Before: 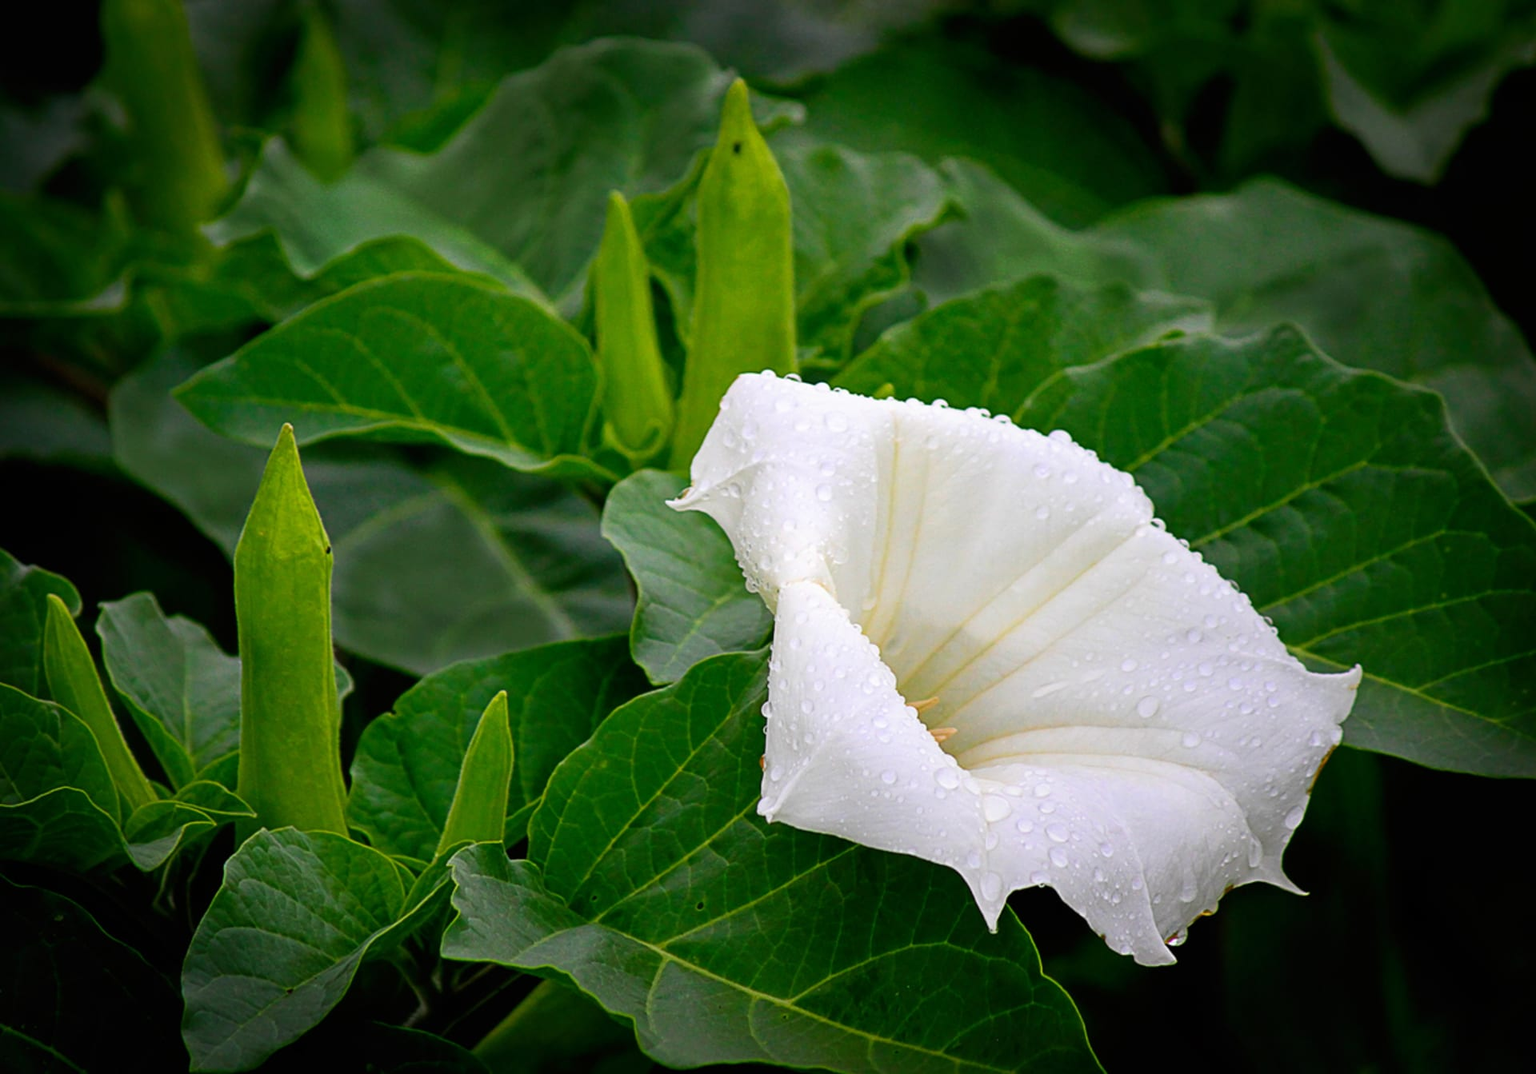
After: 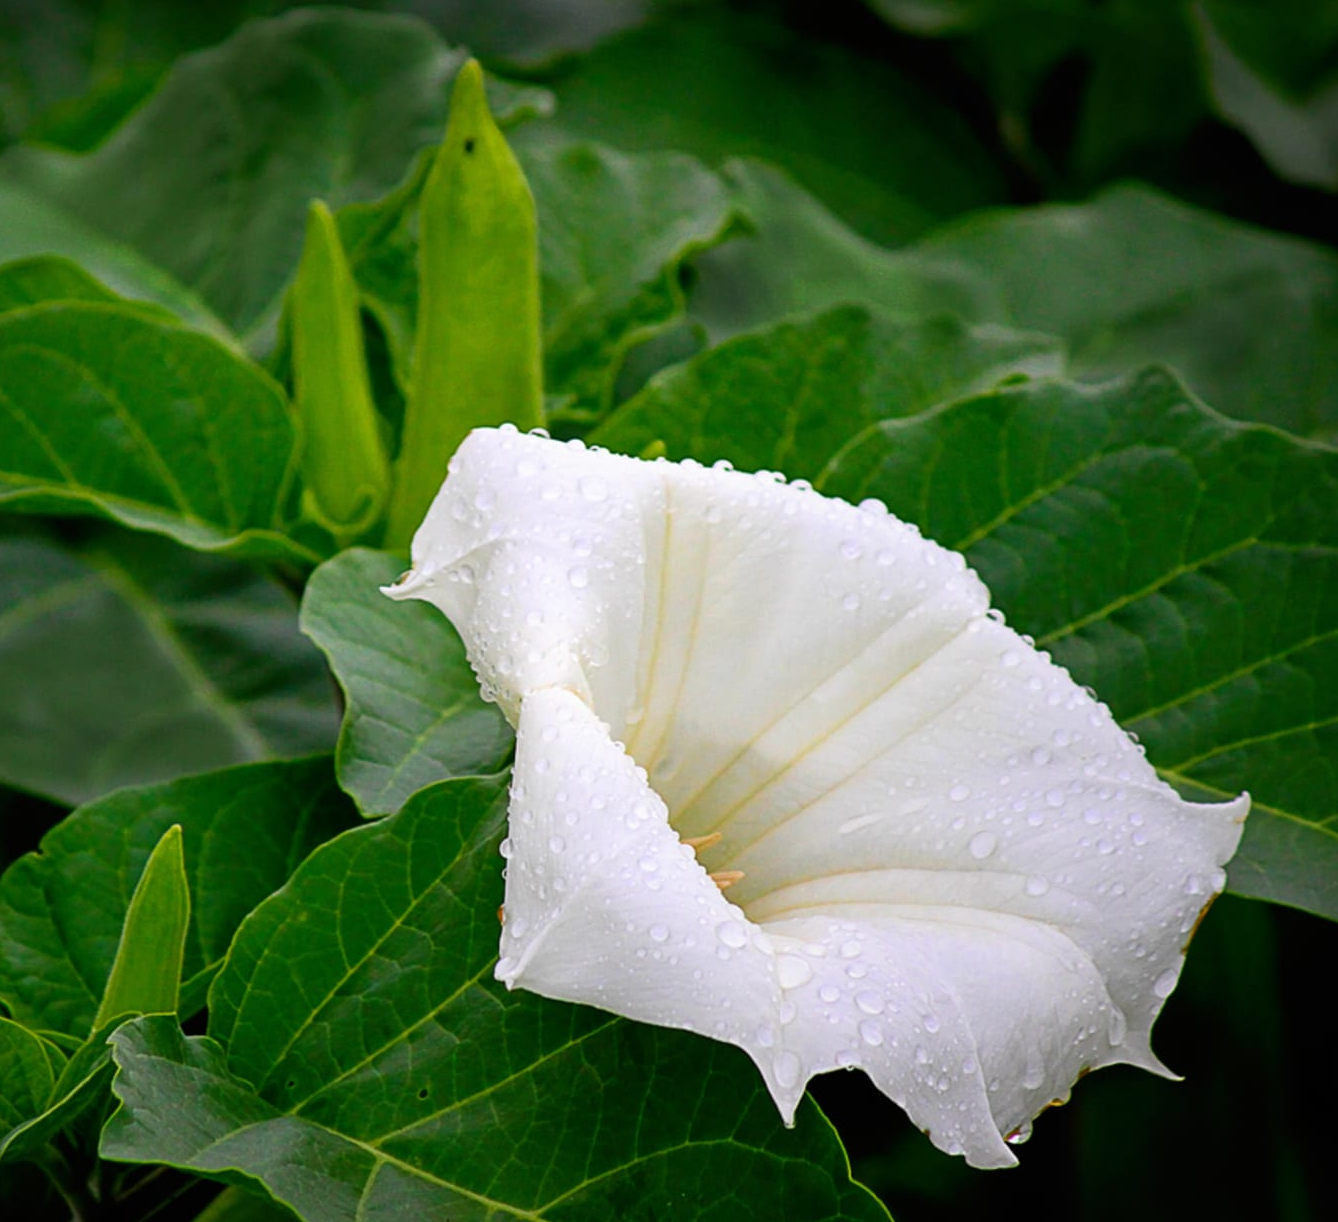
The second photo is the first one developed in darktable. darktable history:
crop and rotate: left 23.586%, top 2.913%, right 6.697%, bottom 6.088%
